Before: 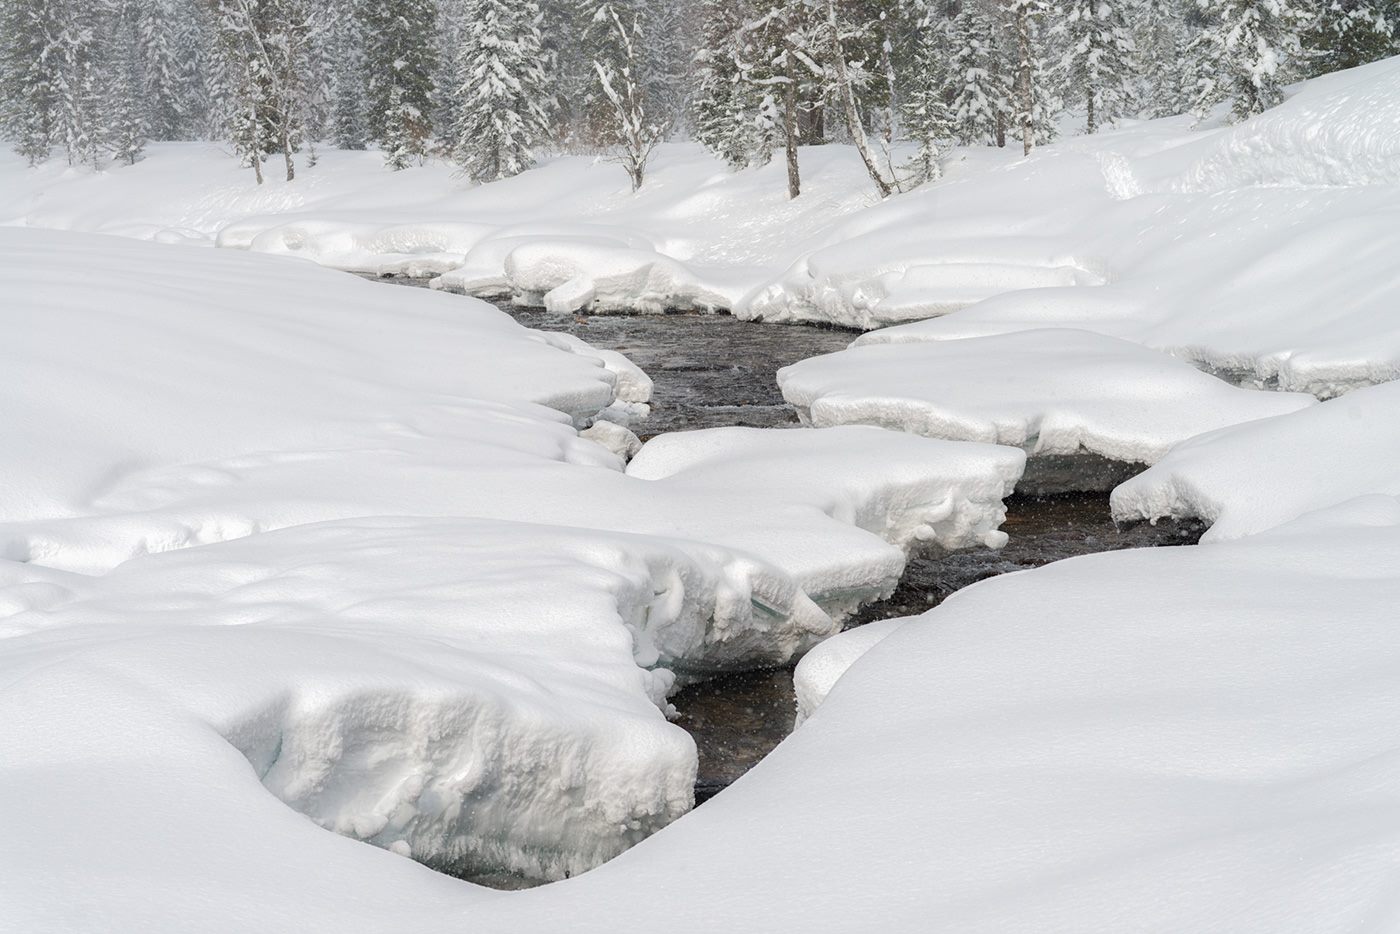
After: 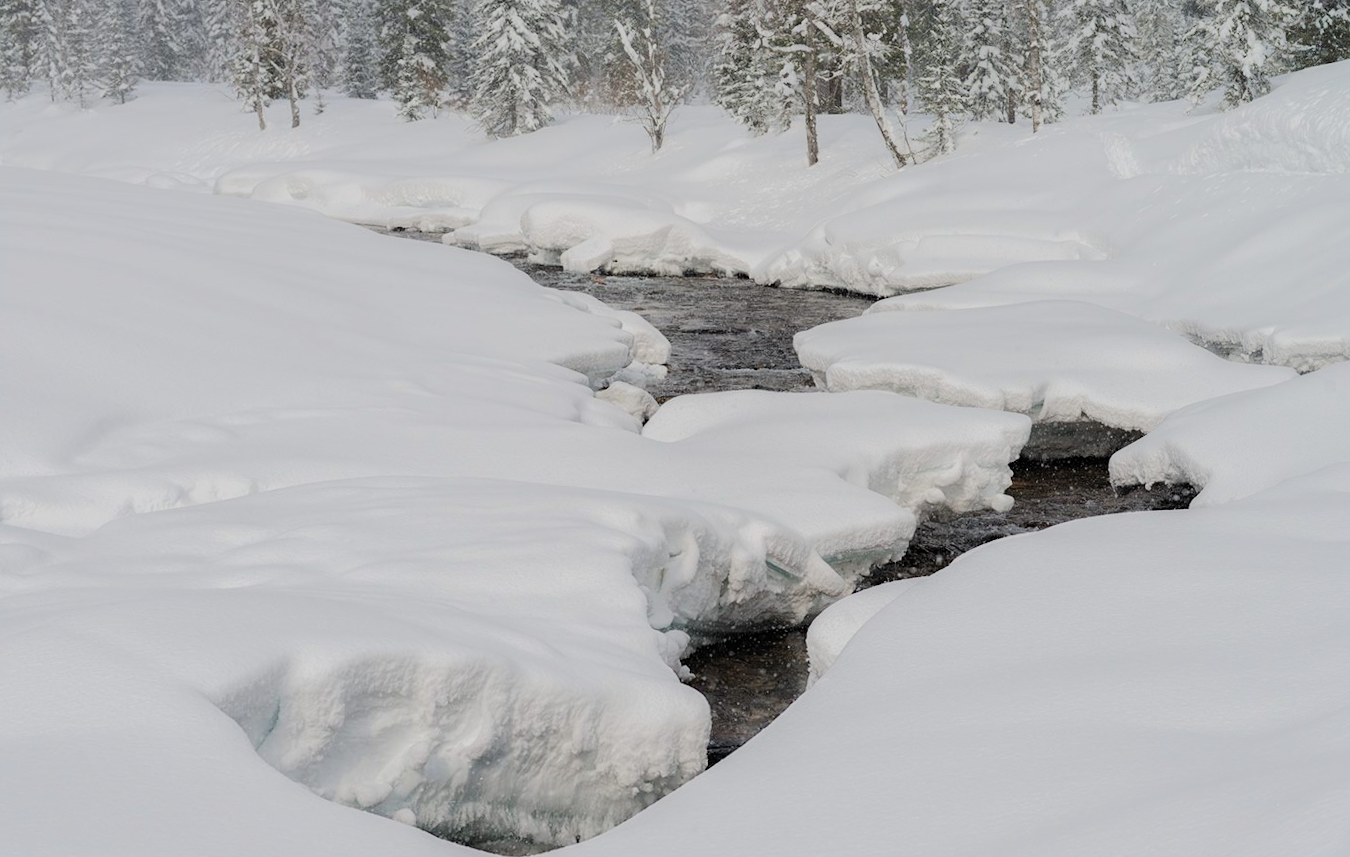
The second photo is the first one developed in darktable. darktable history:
crop and rotate: left 1.774%, right 0.633%, bottom 1.28%
filmic rgb: black relative exposure -7.65 EV, white relative exposure 4.56 EV, hardness 3.61, color science v6 (2022)
rotate and perspective: rotation 0.679°, lens shift (horizontal) 0.136, crop left 0.009, crop right 0.991, crop top 0.078, crop bottom 0.95
